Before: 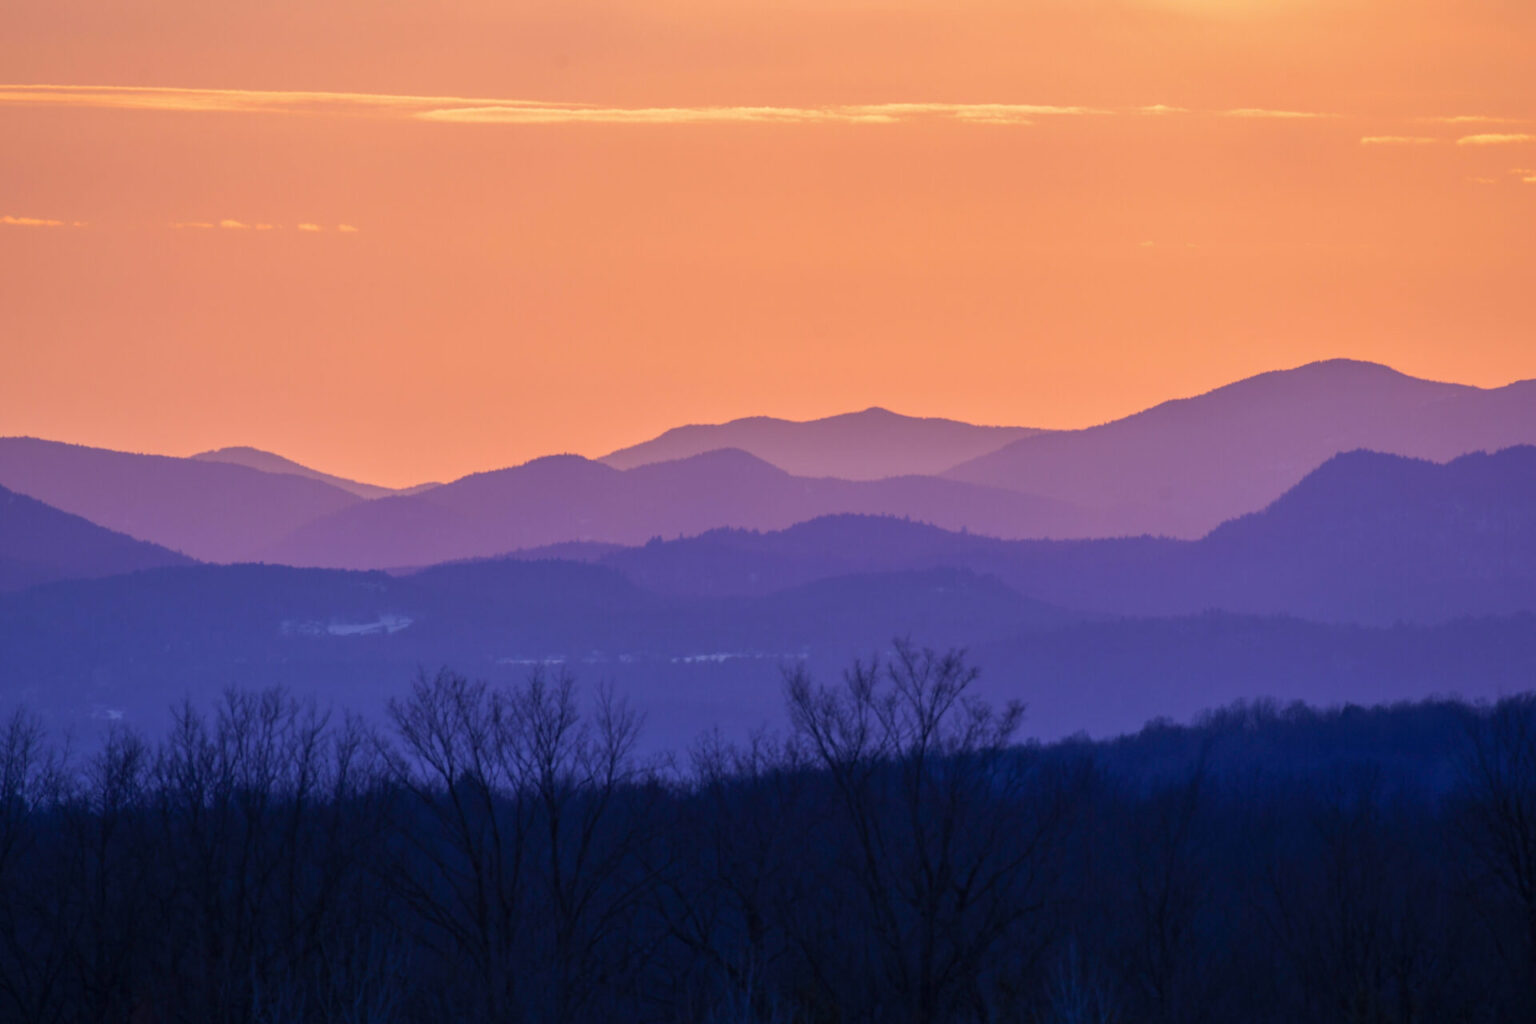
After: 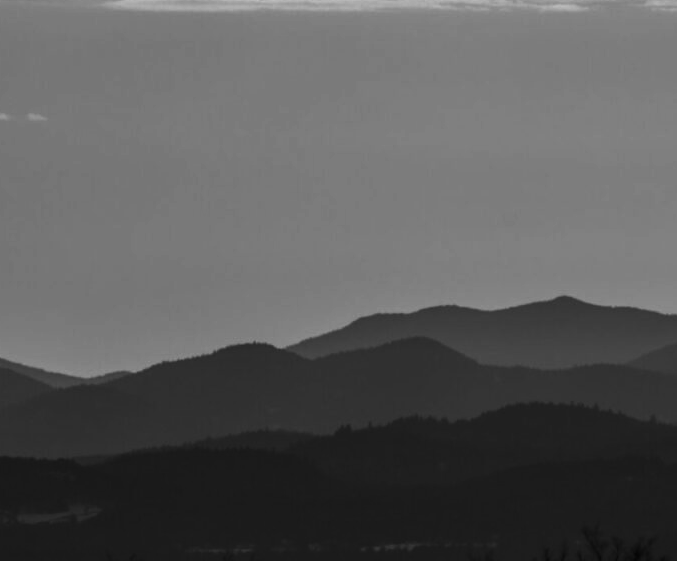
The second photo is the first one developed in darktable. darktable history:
contrast brightness saturation: contrast -0.03, brightness -0.59, saturation -1
crop: left 20.248%, top 10.86%, right 35.675%, bottom 34.321%
